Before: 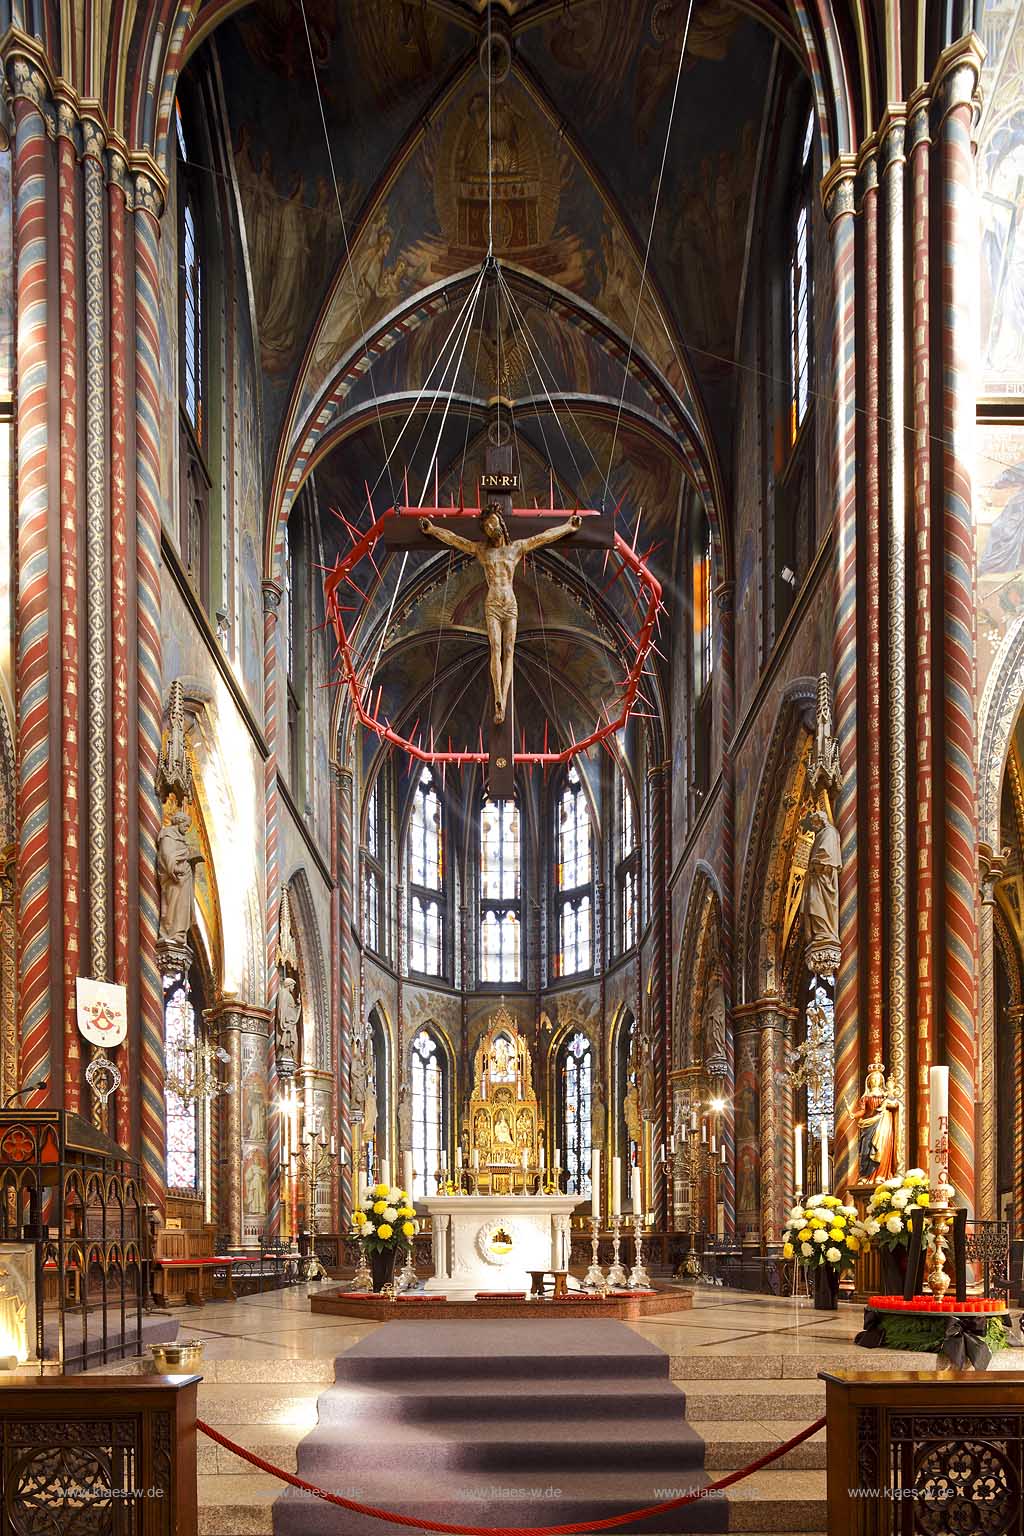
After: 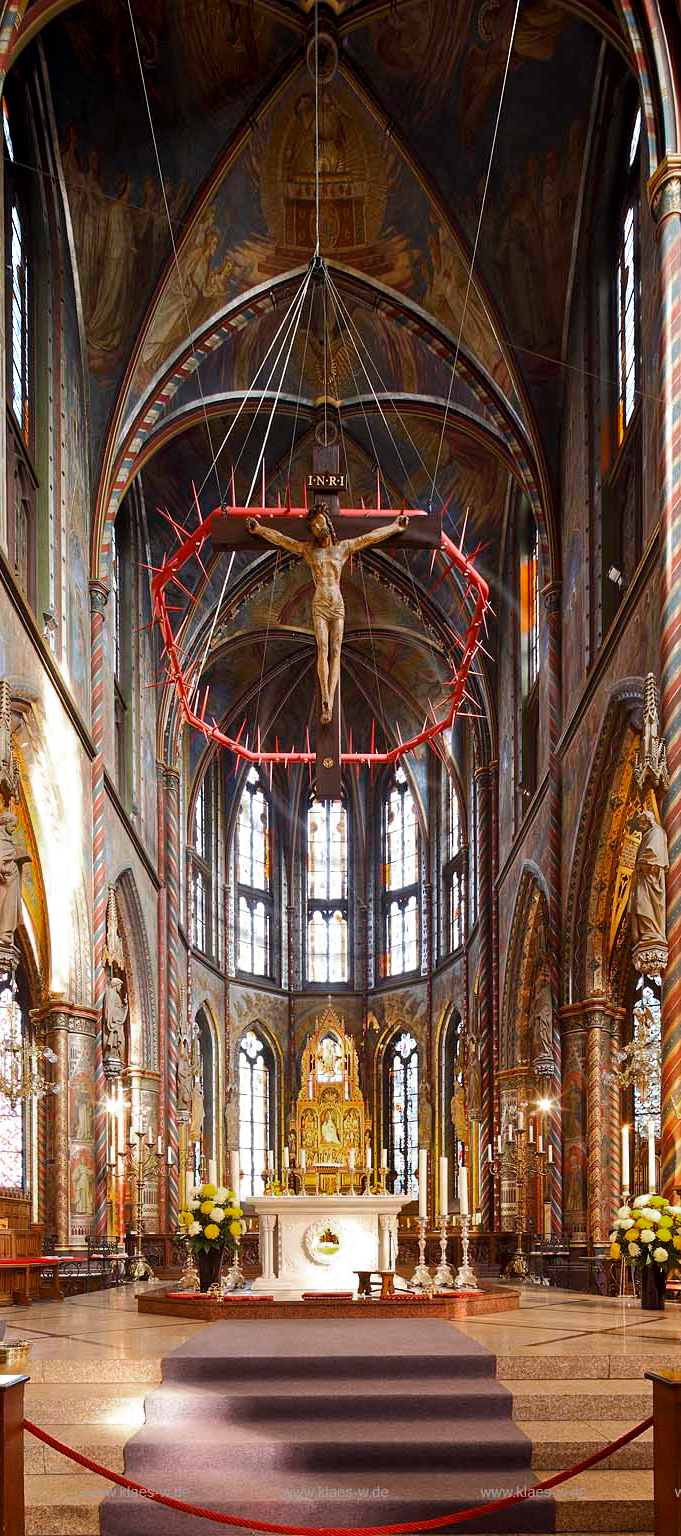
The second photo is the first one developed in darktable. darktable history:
crop: left 16.899%, right 16.556%
color zones: curves: ch0 [(0.203, 0.433) (0.607, 0.517) (0.697, 0.696) (0.705, 0.897)]
